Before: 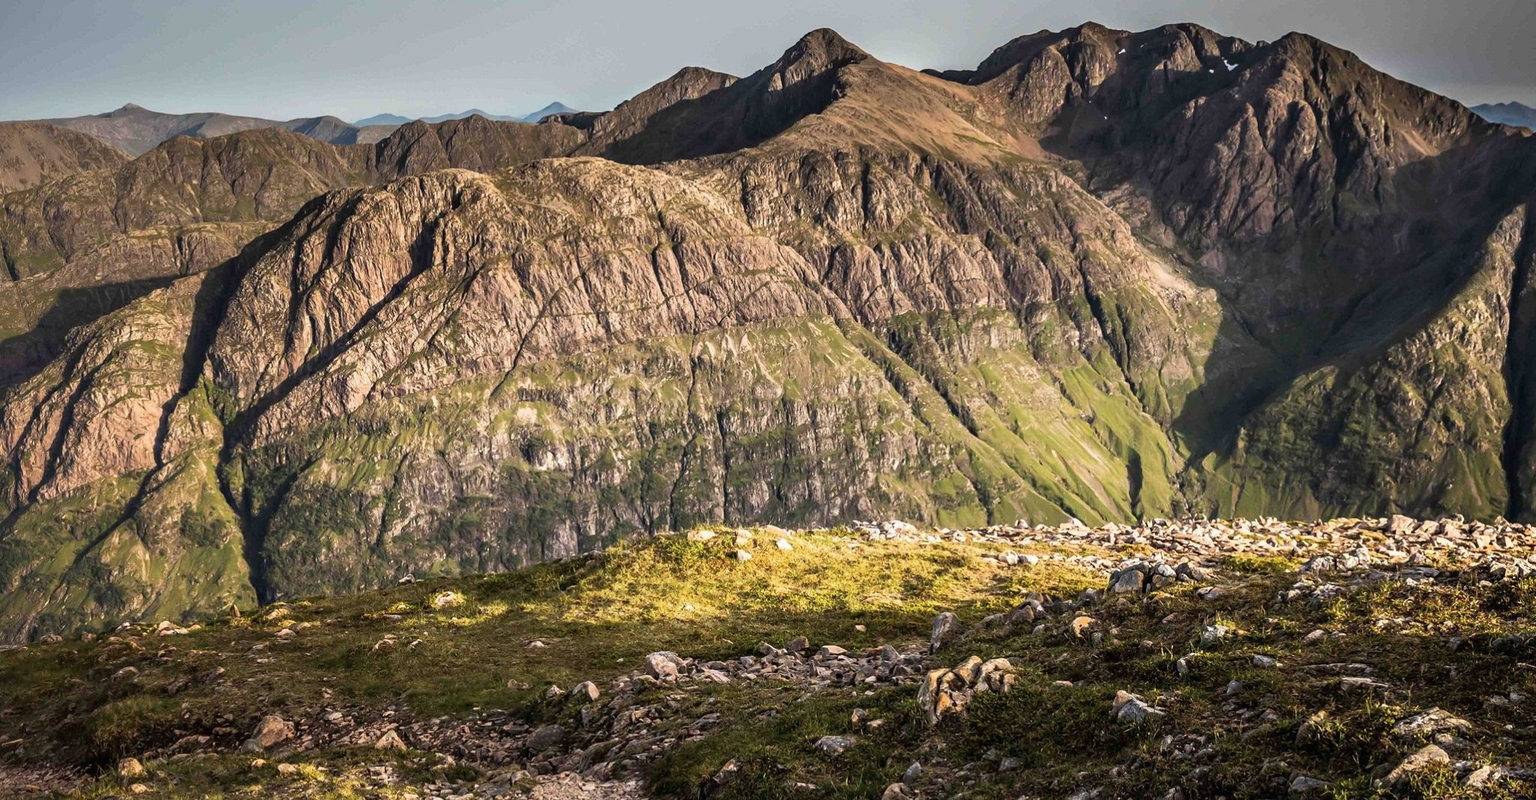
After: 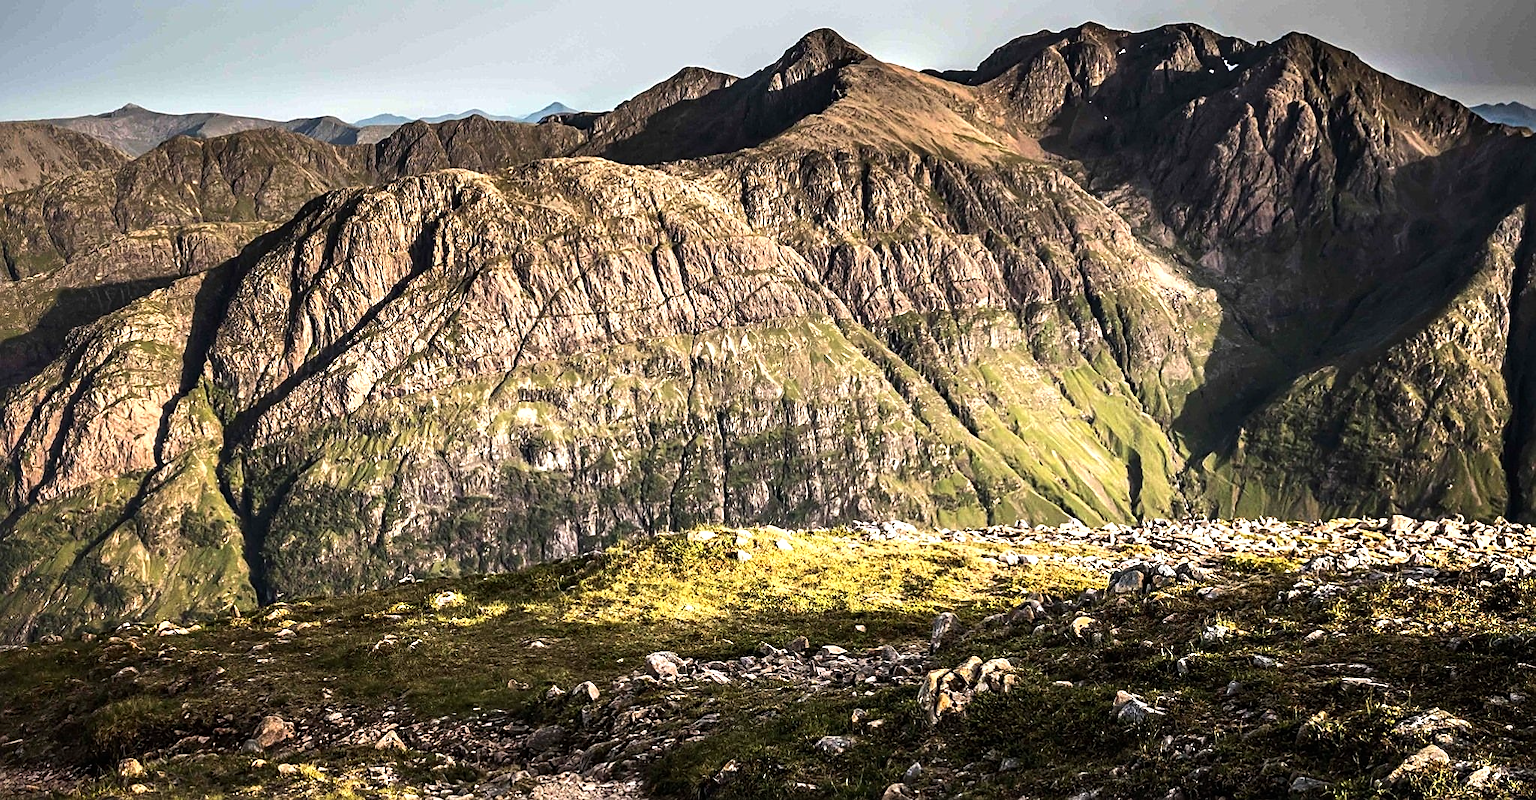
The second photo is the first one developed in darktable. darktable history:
tone equalizer: -8 EV -0.782 EV, -7 EV -0.69 EV, -6 EV -0.615 EV, -5 EV -0.415 EV, -3 EV 0.374 EV, -2 EV 0.6 EV, -1 EV 0.683 EV, +0 EV 0.767 EV, edges refinement/feathering 500, mask exposure compensation -1.57 EV, preserve details no
sharpen: on, module defaults
